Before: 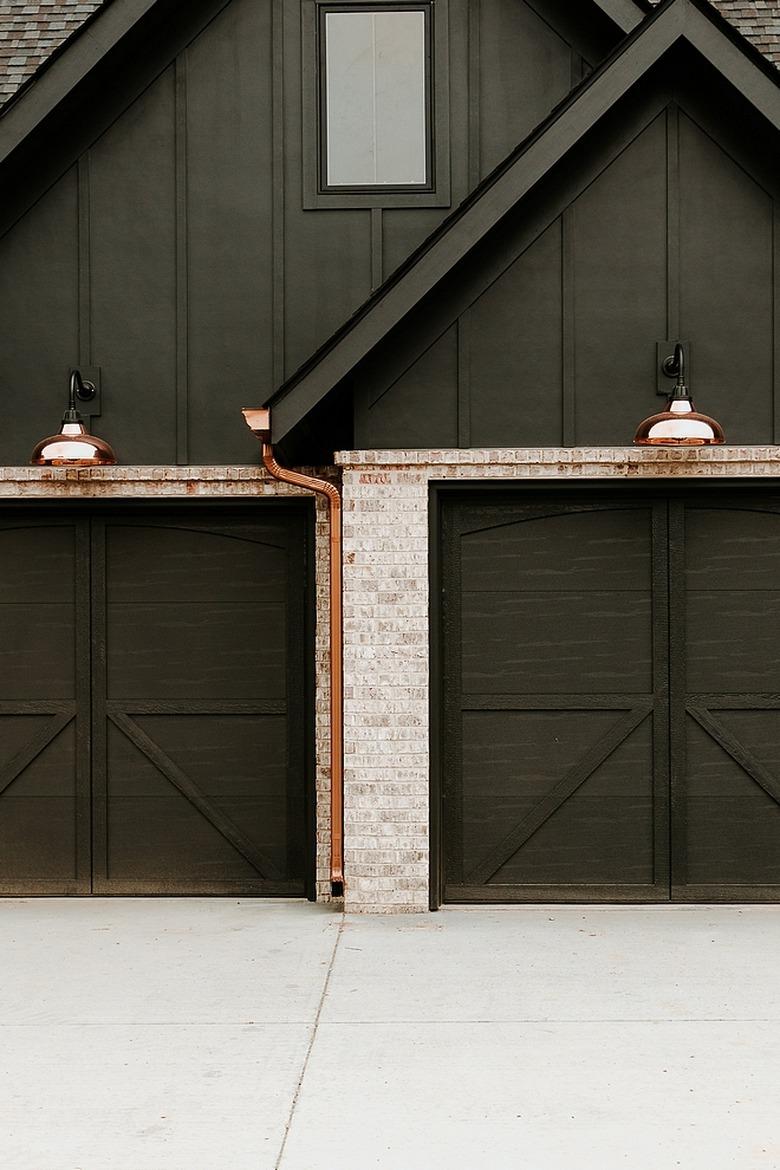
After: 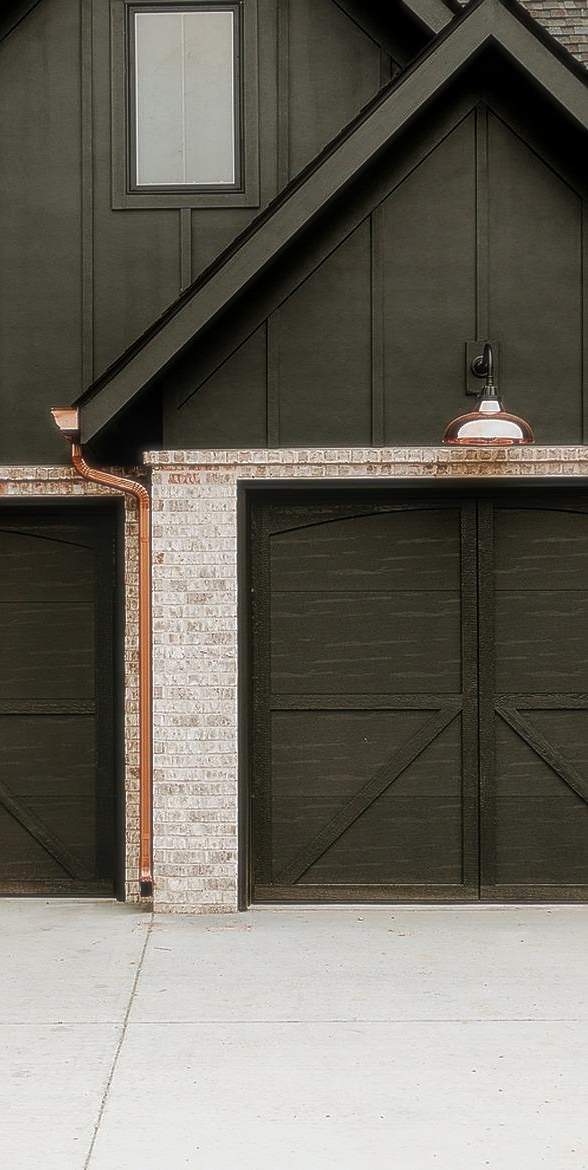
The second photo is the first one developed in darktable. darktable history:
exposure: exposure -0.041 EV, compensate highlight preservation false
crop and rotate: left 24.6%
local contrast: detail 130%
sharpen: on, module defaults
contrast equalizer: y [[0.439, 0.44, 0.442, 0.457, 0.493, 0.498], [0.5 ×6], [0.5 ×6], [0 ×6], [0 ×6]], mix 0.59
soften: size 19.52%, mix 20.32%
